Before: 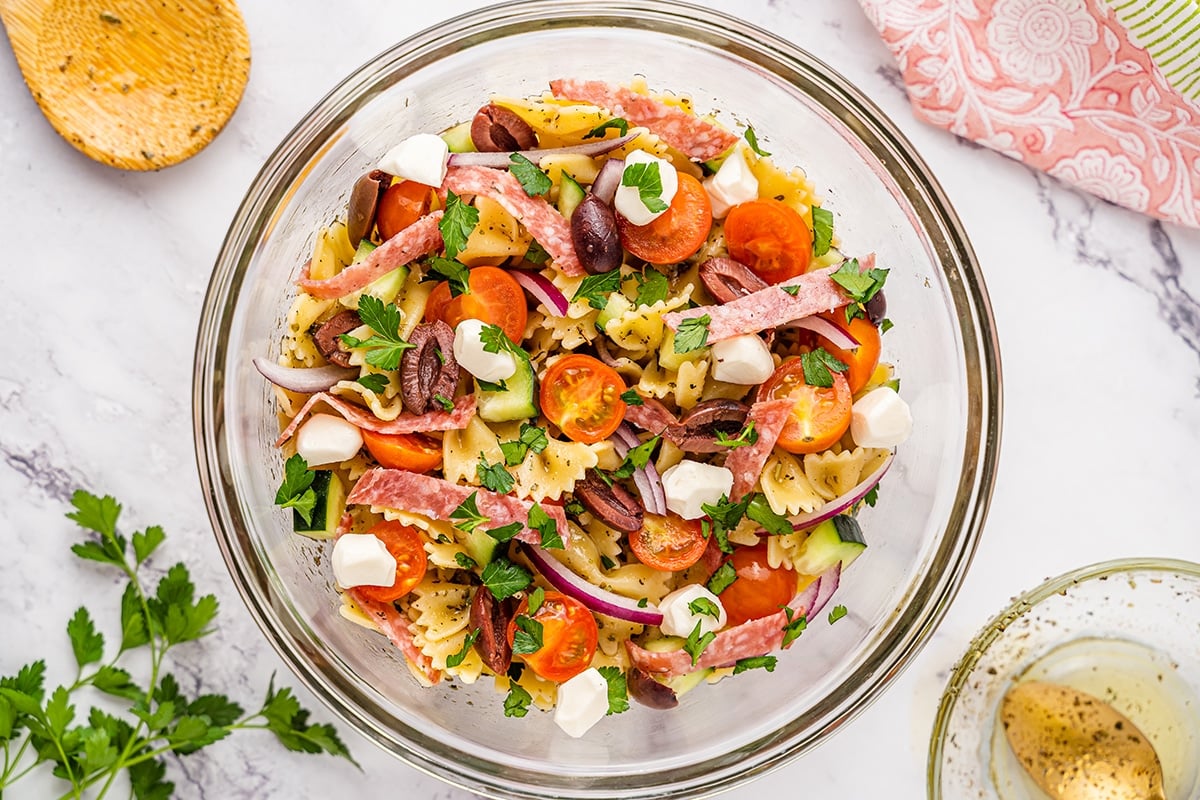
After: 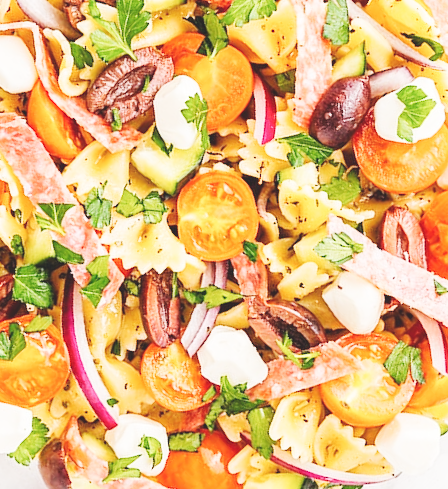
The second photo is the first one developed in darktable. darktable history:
crop and rotate: angle -45.44°, top 16.328%, right 0.979%, bottom 11.712%
tone curve: curves: ch0 [(0, 0) (0.084, 0.074) (0.2, 0.297) (0.363, 0.591) (0.495, 0.765) (0.68, 0.901) (0.851, 0.967) (1, 1)], preserve colors none
exposure: black level correction -0.016, compensate exposure bias true, compensate highlight preservation false
